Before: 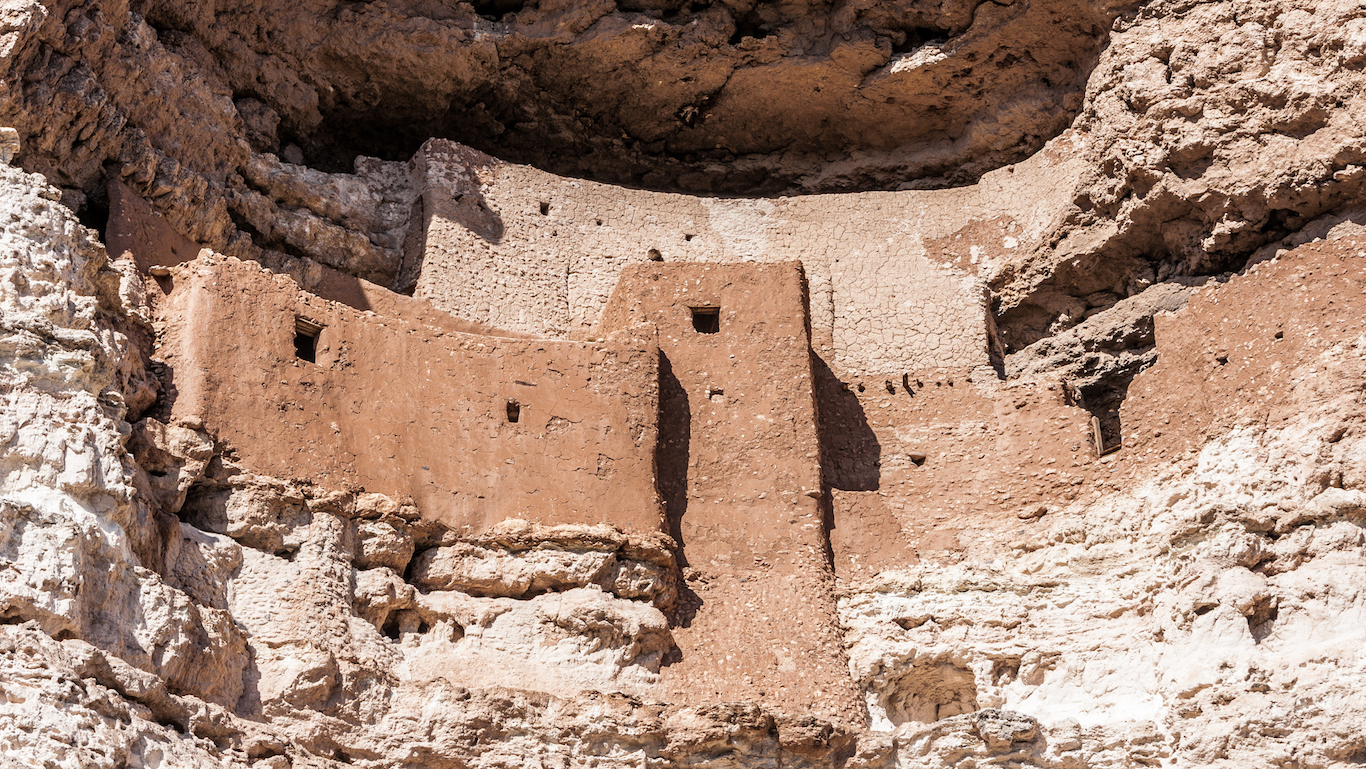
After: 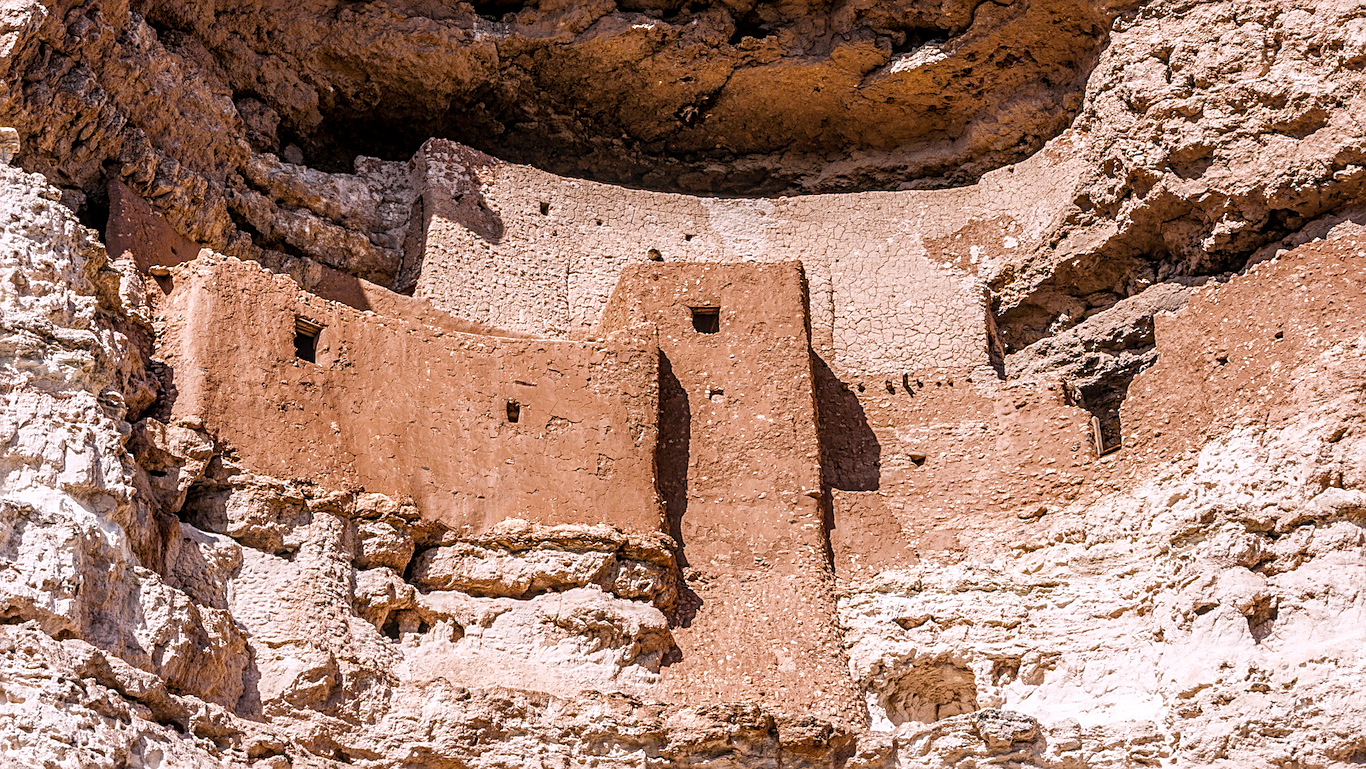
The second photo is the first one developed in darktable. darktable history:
color balance rgb: highlights gain › chroma 1.536%, highlights gain › hue 307.08°, perceptual saturation grading › global saturation 27.325%, perceptual saturation grading › highlights -28.278%, perceptual saturation grading › mid-tones 15.57%, perceptual saturation grading › shadows 33.54%
sharpen: on, module defaults
local contrast: on, module defaults
